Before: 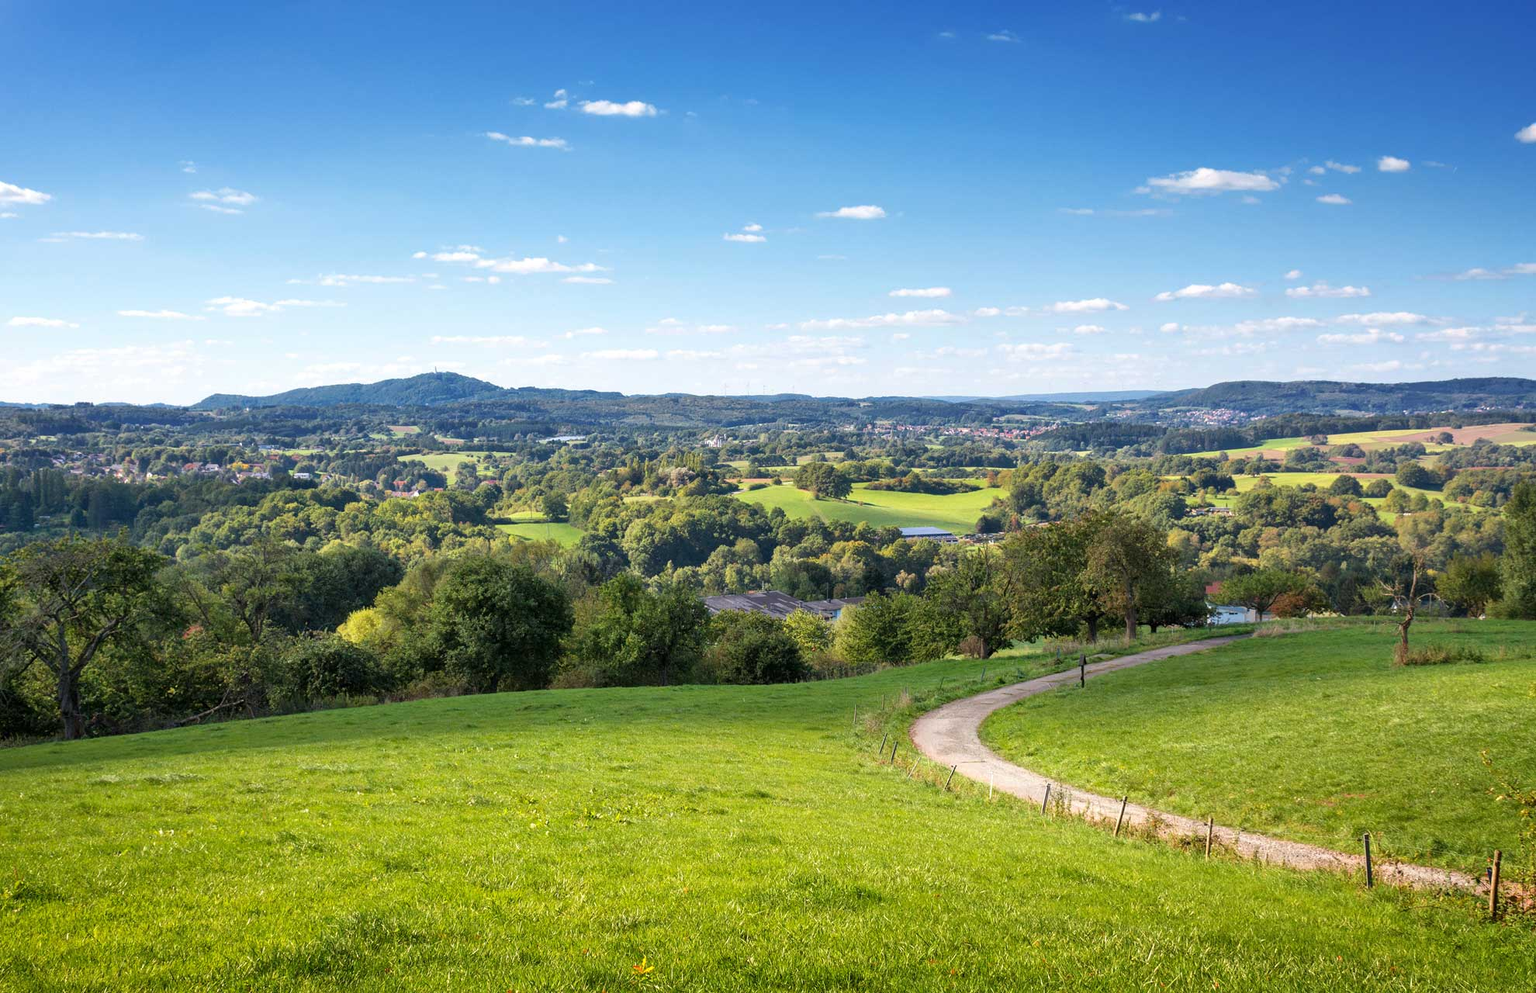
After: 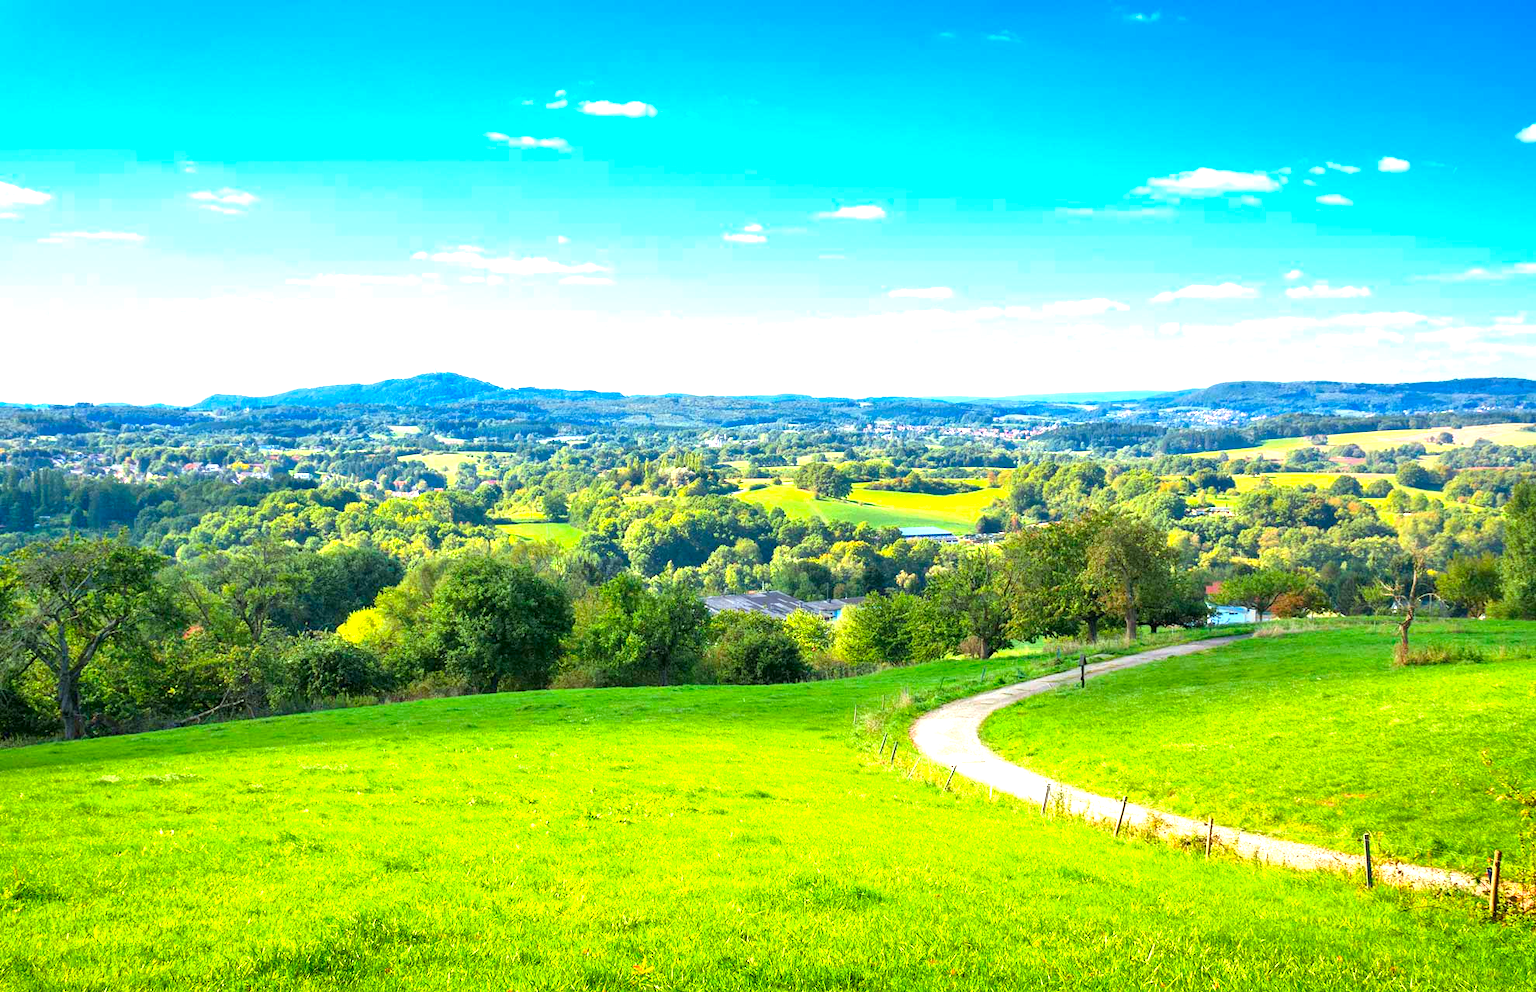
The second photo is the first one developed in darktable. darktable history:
exposure: exposure 1.245 EV, compensate exposure bias true, compensate highlight preservation false
color correction: highlights a* -7.59, highlights b* 0.938, shadows a* -2.94, saturation 1.43
